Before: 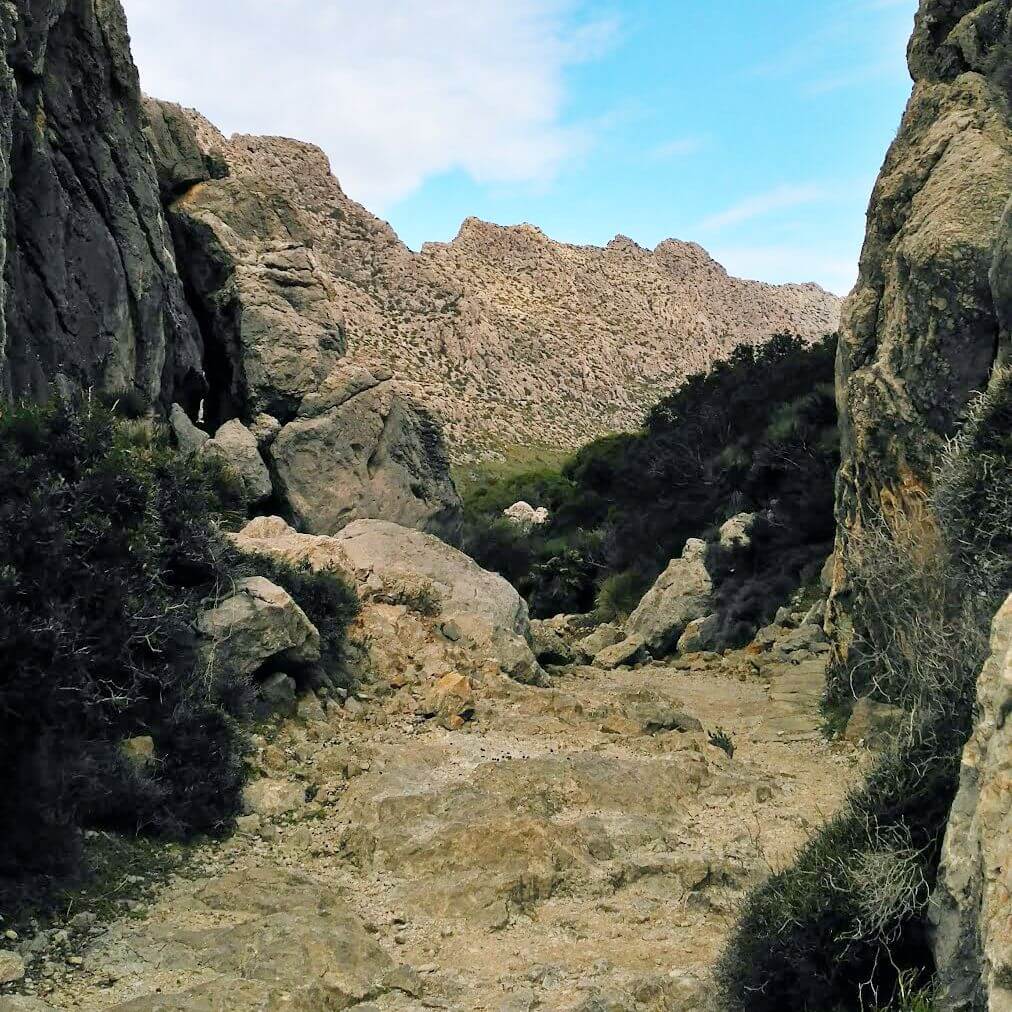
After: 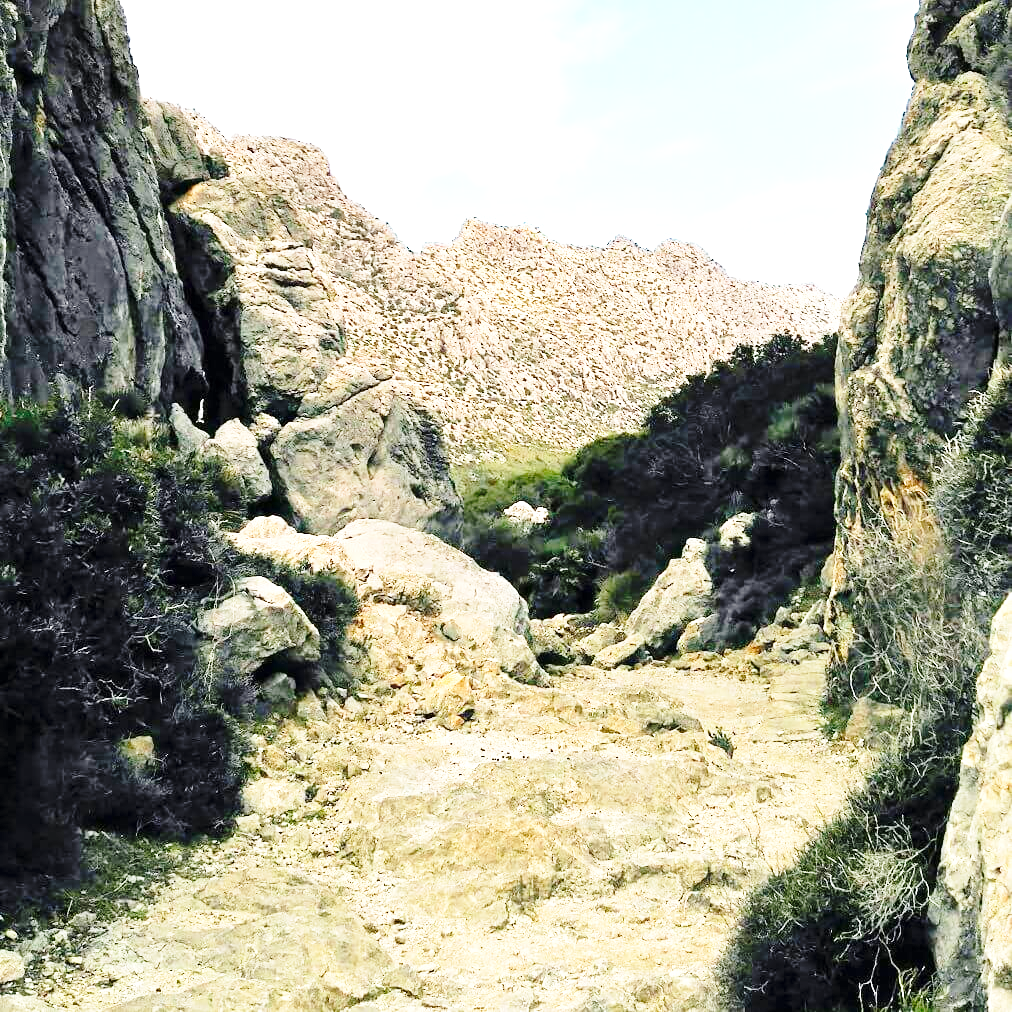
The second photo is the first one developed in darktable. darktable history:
exposure: exposure 1.001 EV, compensate highlight preservation false
base curve: curves: ch0 [(0, 0) (0.028, 0.03) (0.121, 0.232) (0.46, 0.748) (0.859, 0.968) (1, 1)], preserve colors none
